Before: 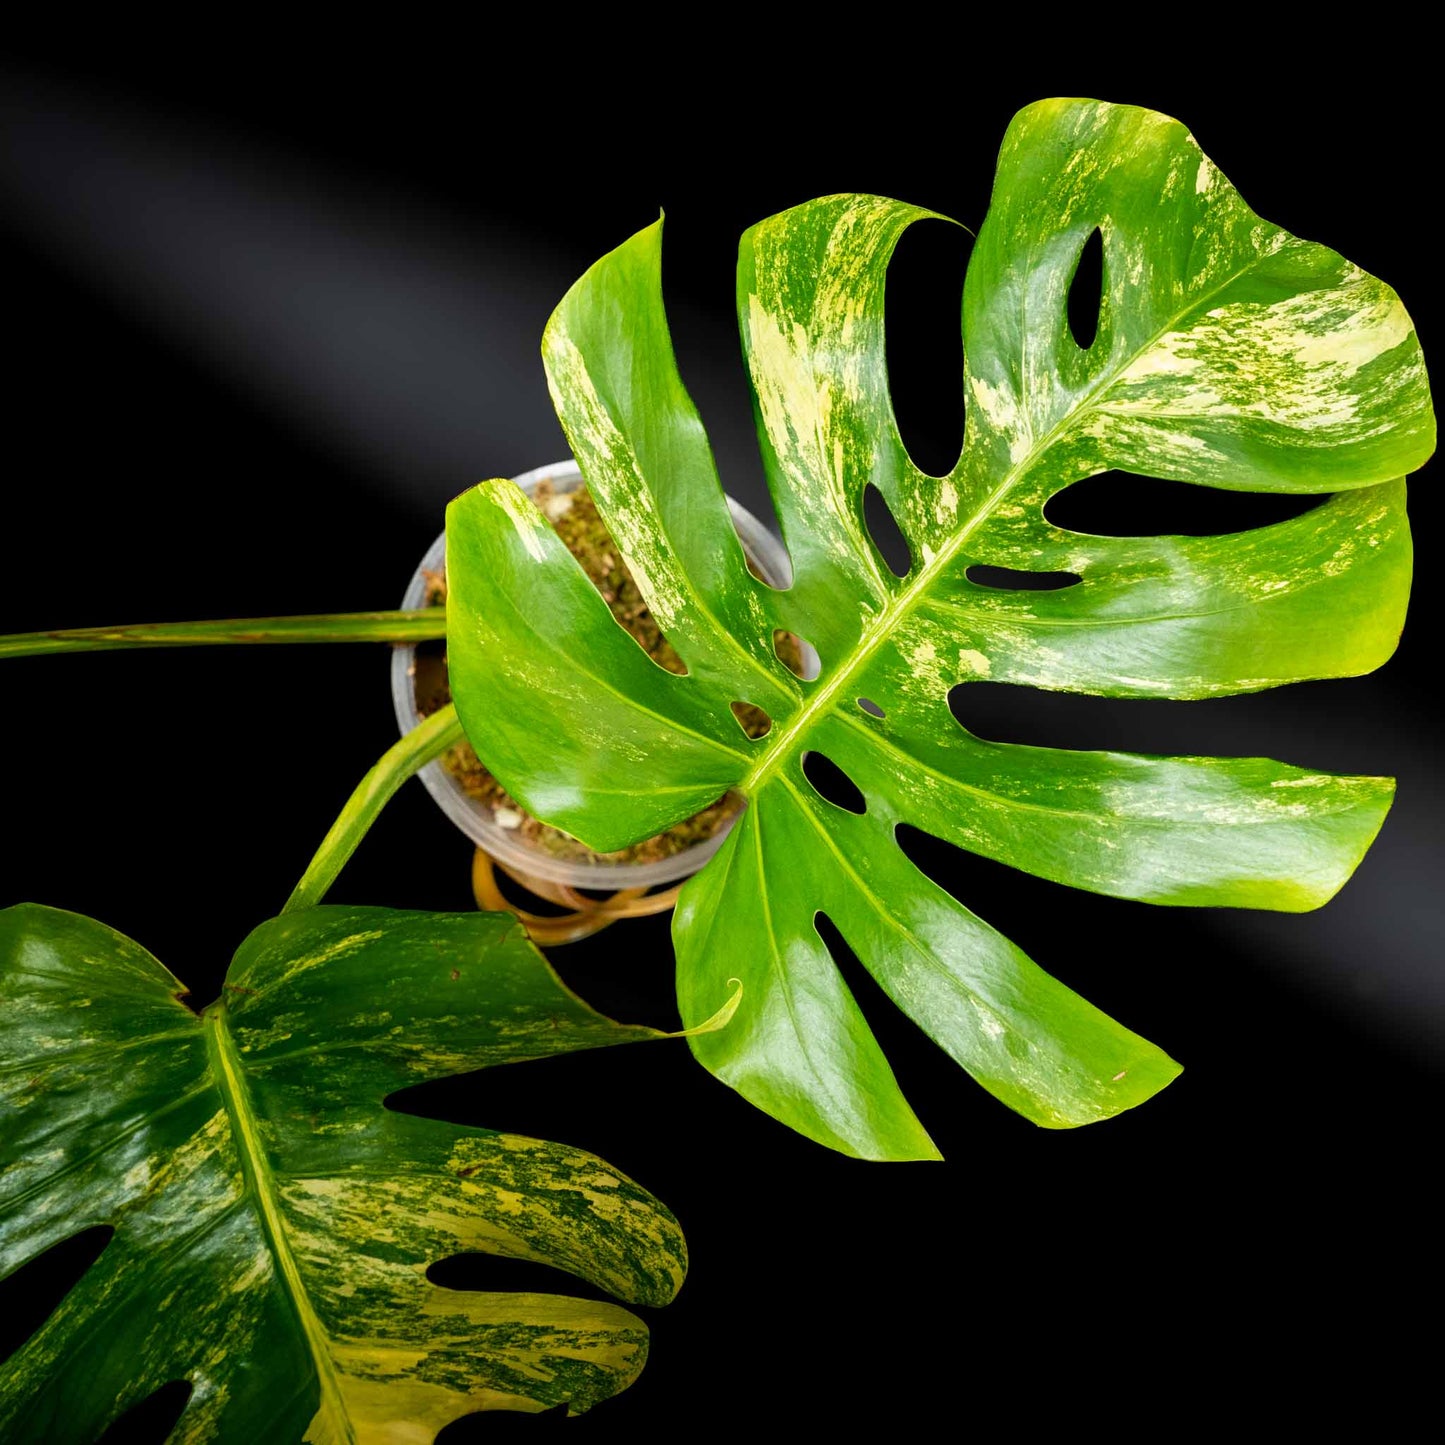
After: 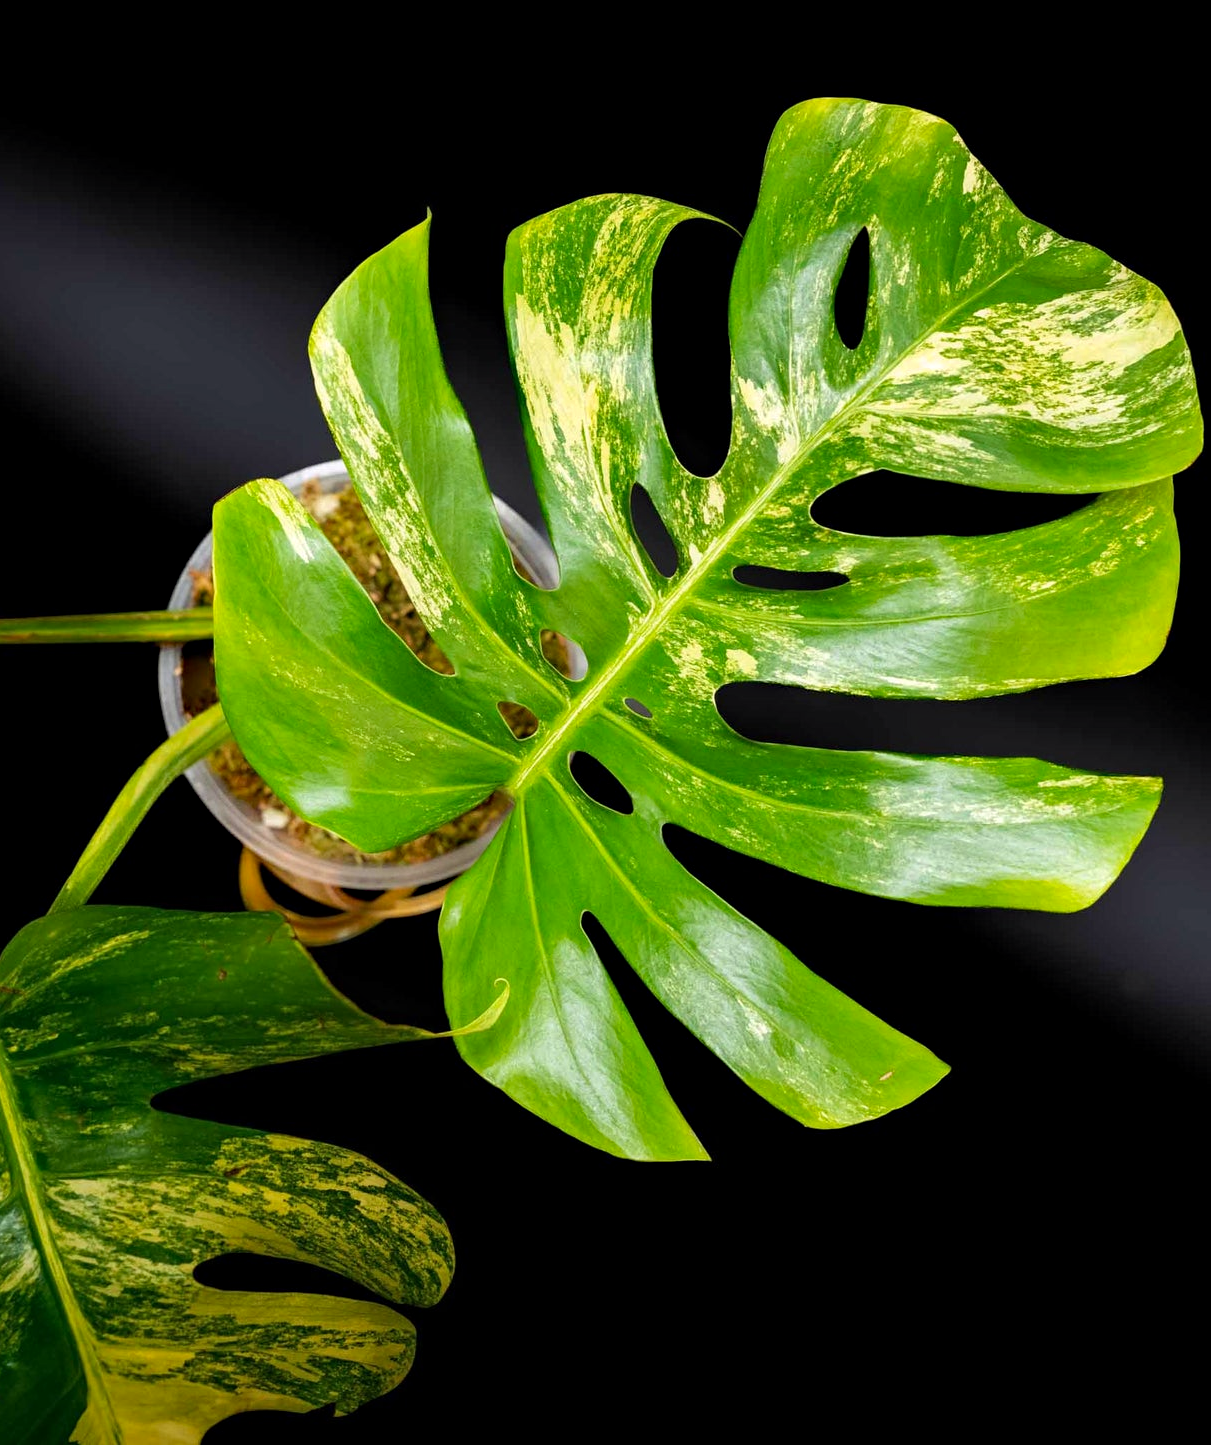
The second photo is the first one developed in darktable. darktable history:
haze removal: compatibility mode true, adaptive false
crop: left 16.145%
